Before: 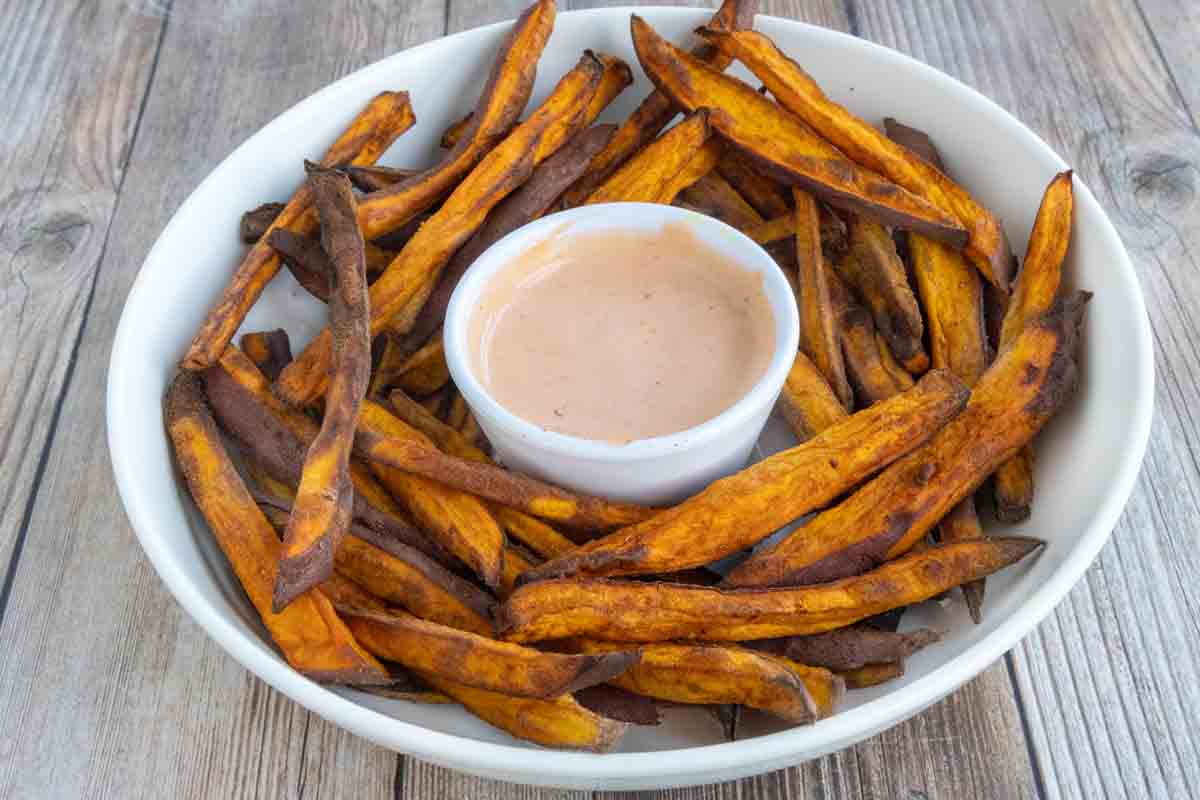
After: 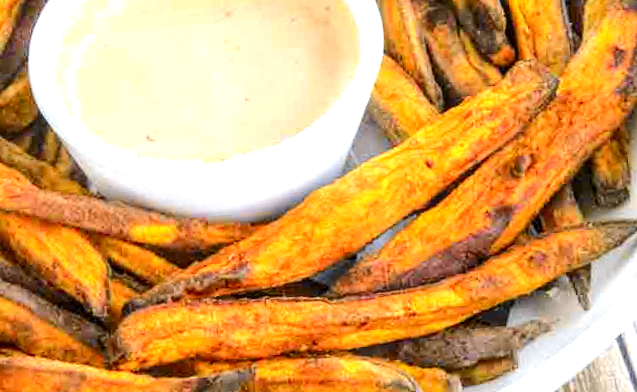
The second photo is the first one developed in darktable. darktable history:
rotate and perspective: rotation -5.2°, automatic cropping off
local contrast: on, module defaults
exposure: exposure 1 EV, compensate highlight preservation false
crop: left 35.03%, top 36.625%, right 14.663%, bottom 20.057%
tone curve: curves: ch0 [(0, 0) (0.239, 0.248) (0.508, 0.606) (0.828, 0.878) (1, 1)]; ch1 [(0, 0) (0.401, 0.42) (0.45, 0.464) (0.492, 0.498) (0.511, 0.507) (0.561, 0.549) (0.688, 0.726) (1, 1)]; ch2 [(0, 0) (0.411, 0.433) (0.5, 0.504) (0.545, 0.574) (1, 1)], color space Lab, independent channels, preserve colors none
